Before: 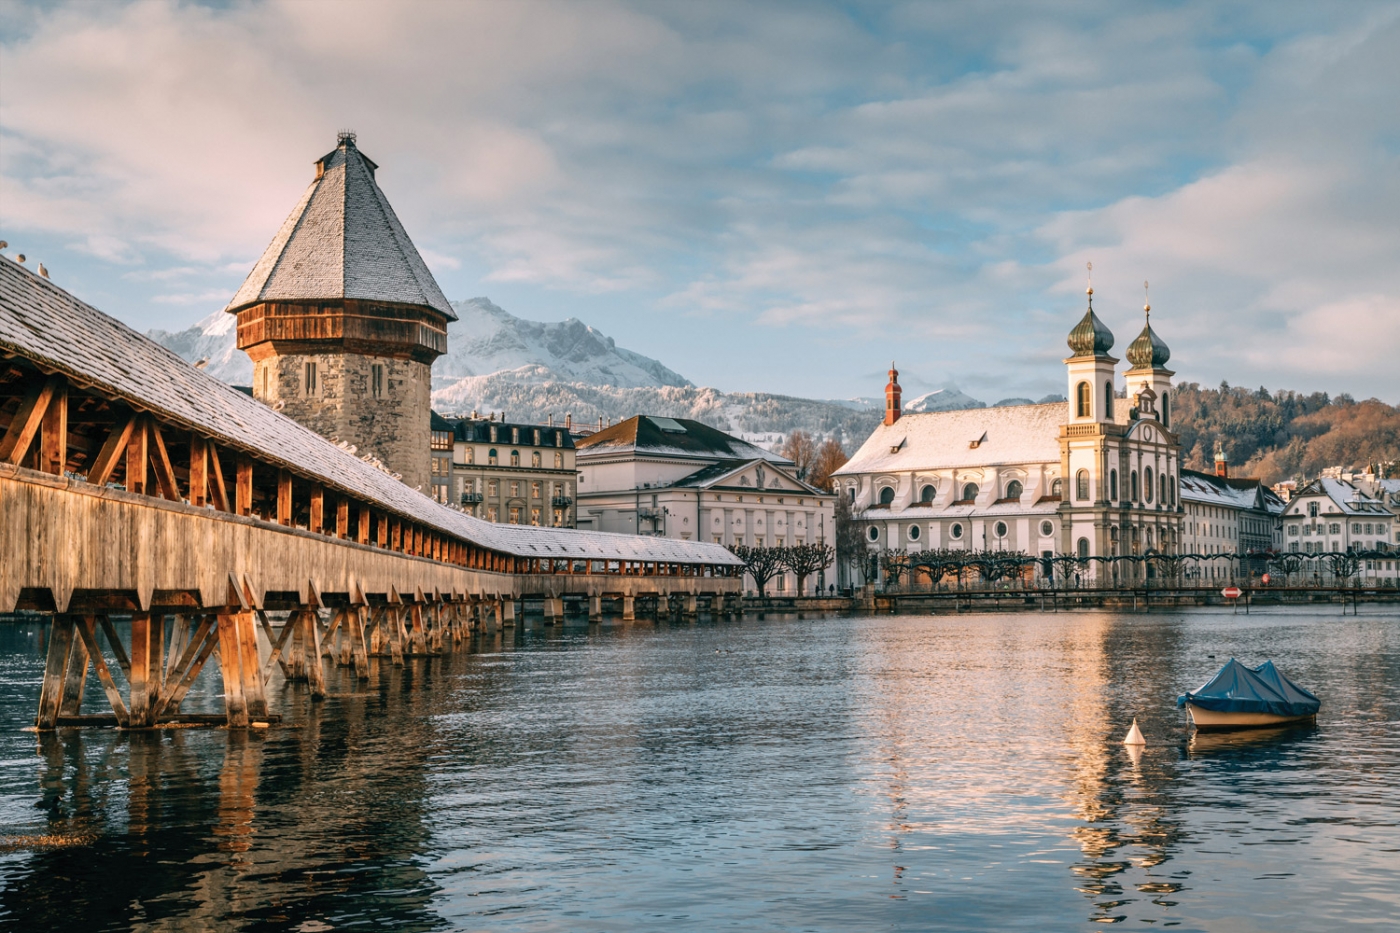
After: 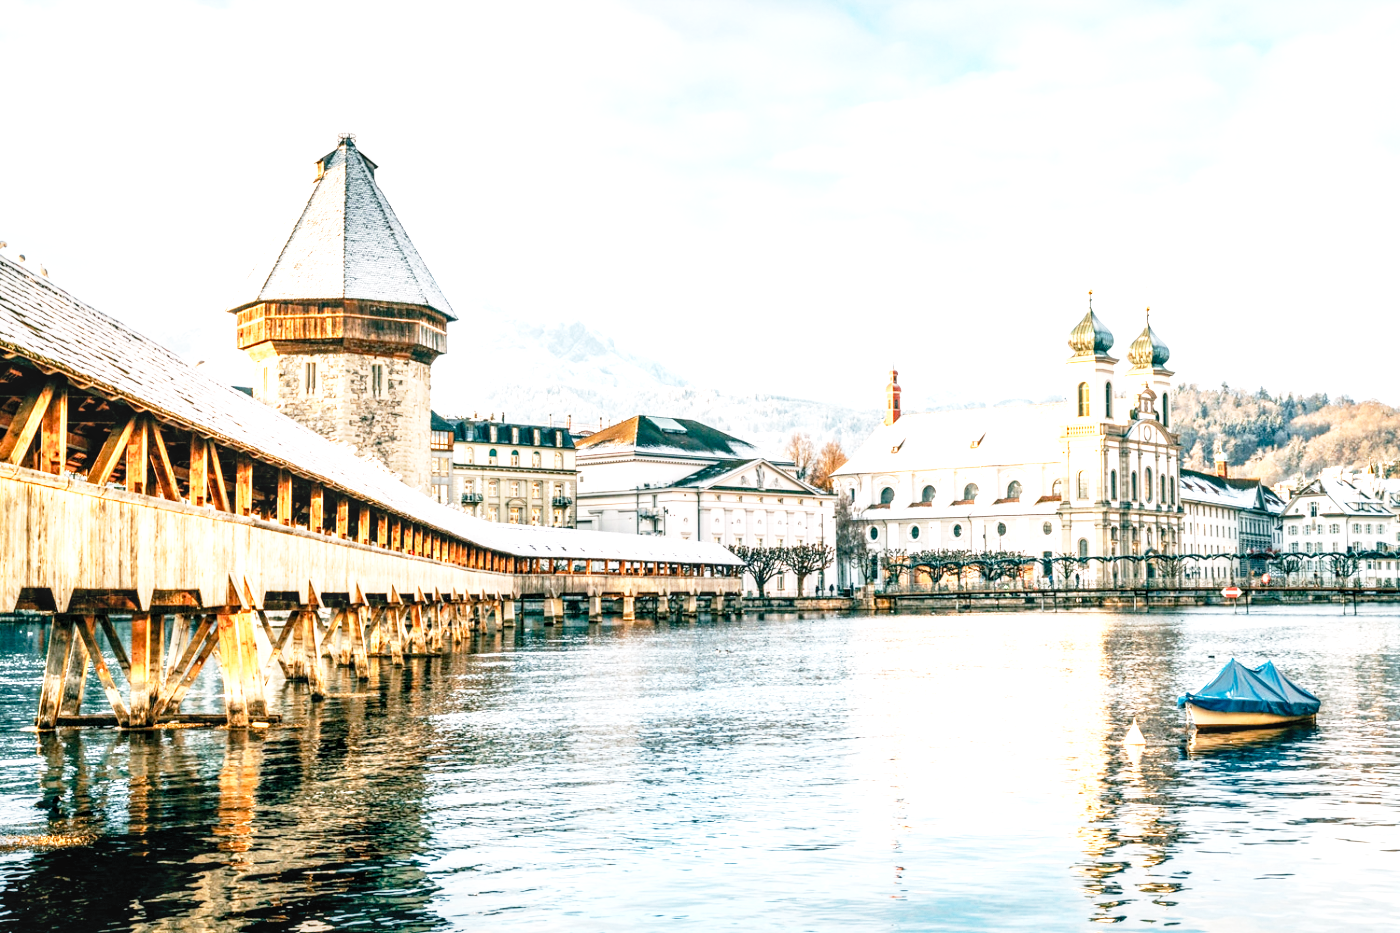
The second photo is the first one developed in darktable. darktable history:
exposure: black level correction 0.001, exposure 1.129 EV, compensate highlight preservation false
base curve: curves: ch0 [(0, 0) (0.012, 0.01) (0.073, 0.168) (0.31, 0.711) (0.645, 0.957) (1, 1)], preserve colors none
levels: levels [0.026, 0.507, 0.987]
local contrast: on, module defaults
